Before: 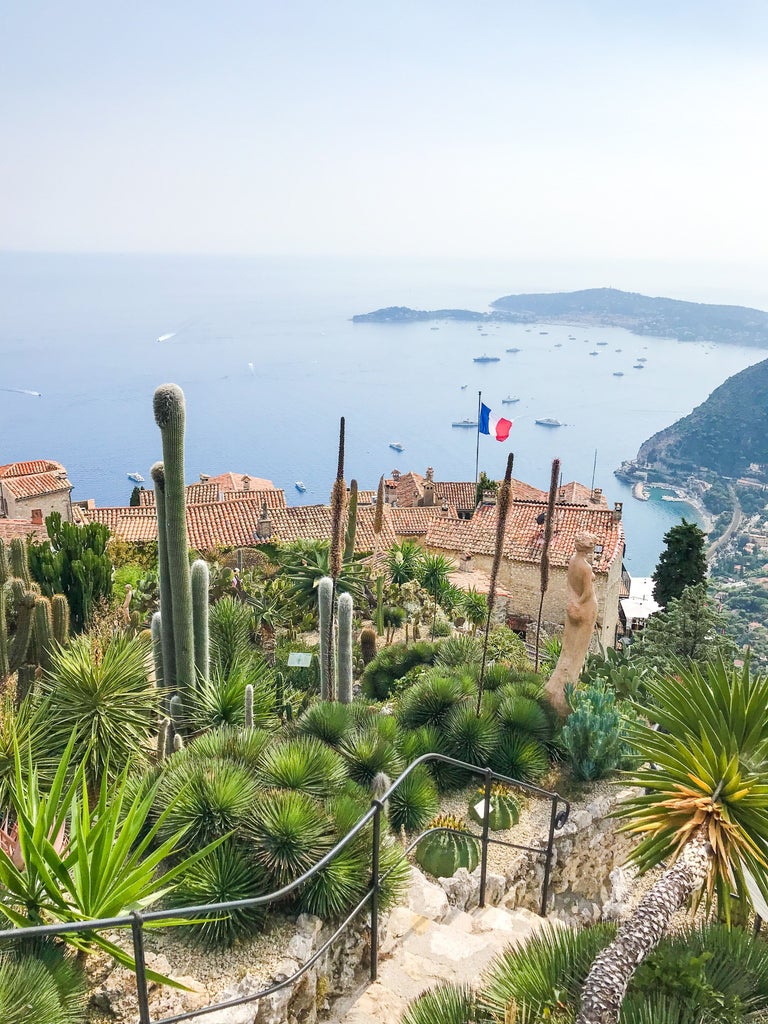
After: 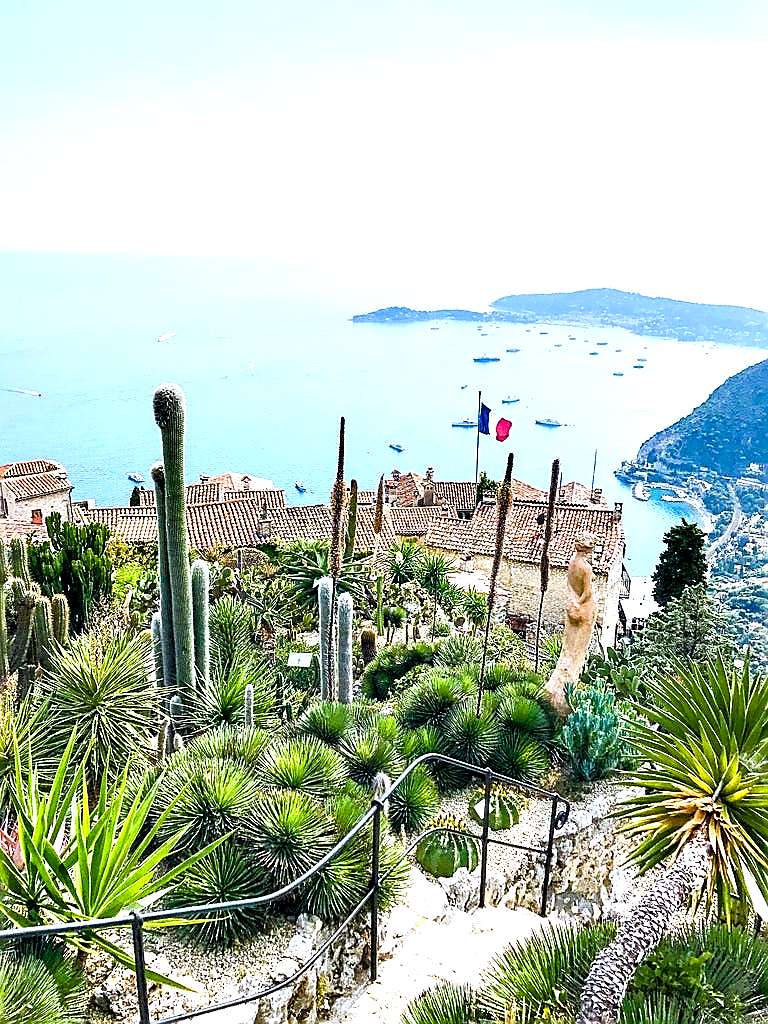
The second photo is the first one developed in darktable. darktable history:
exposure: black level correction 0, exposure 0.7 EV, compensate exposure bias true, compensate highlight preservation false
white balance: red 0.924, blue 1.095
contrast brightness saturation: saturation -0.04
contrast equalizer: octaves 7, y [[0.6 ×6], [0.55 ×6], [0 ×6], [0 ×6], [0 ×6]]
sharpen: radius 1.4, amount 1.25, threshold 0.7
color balance rgb: perceptual saturation grading › global saturation 35%, perceptual saturation grading › highlights -25%, perceptual saturation grading › shadows 25%, global vibrance 10%
